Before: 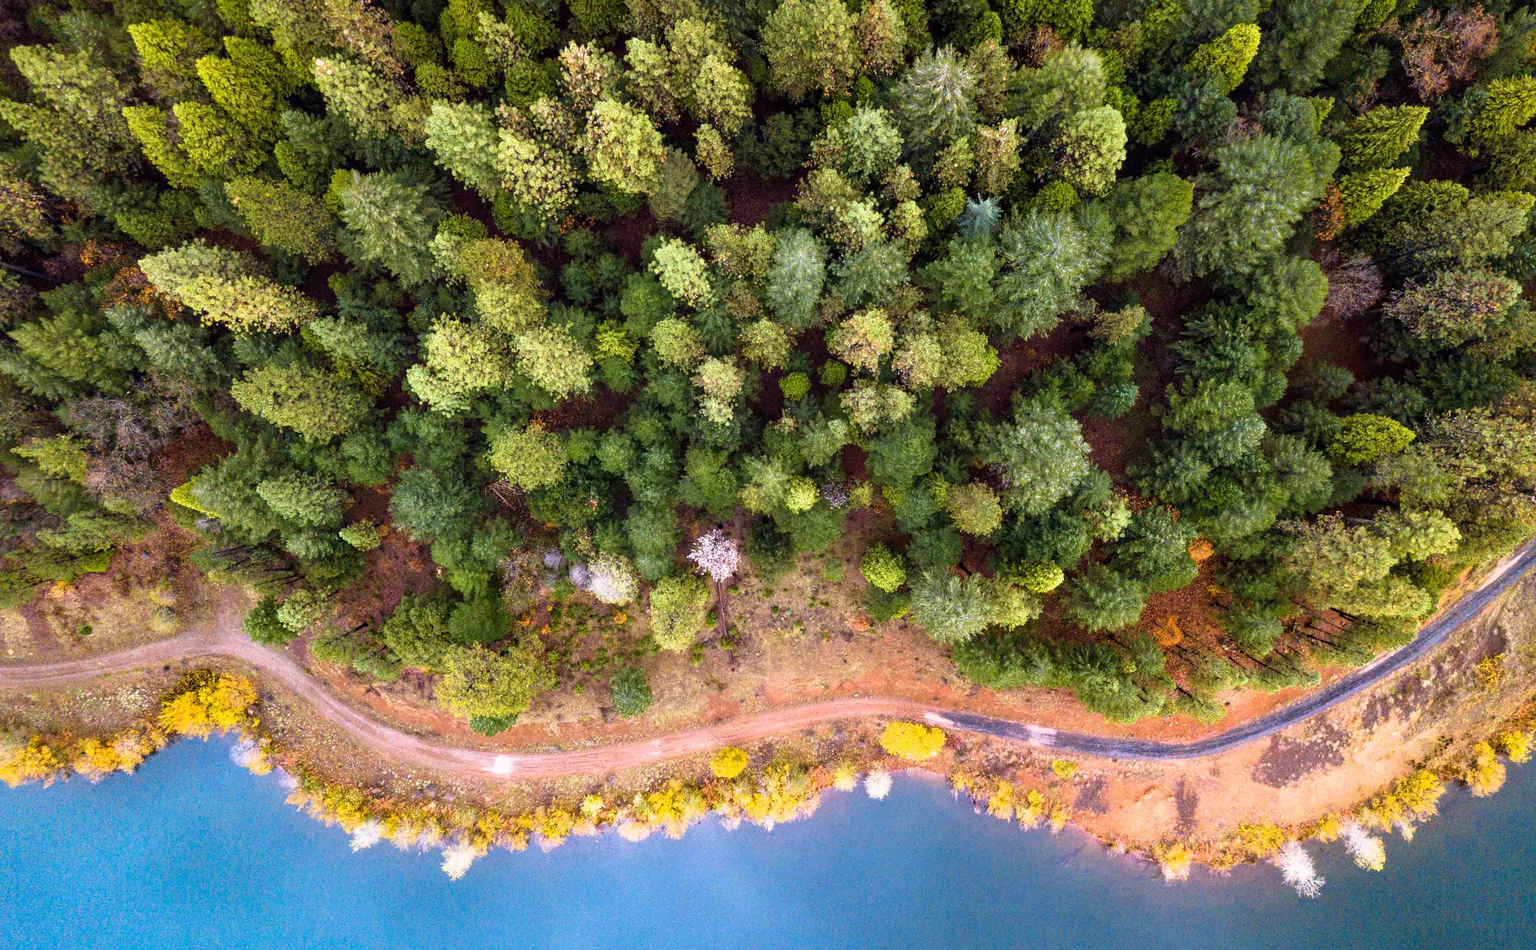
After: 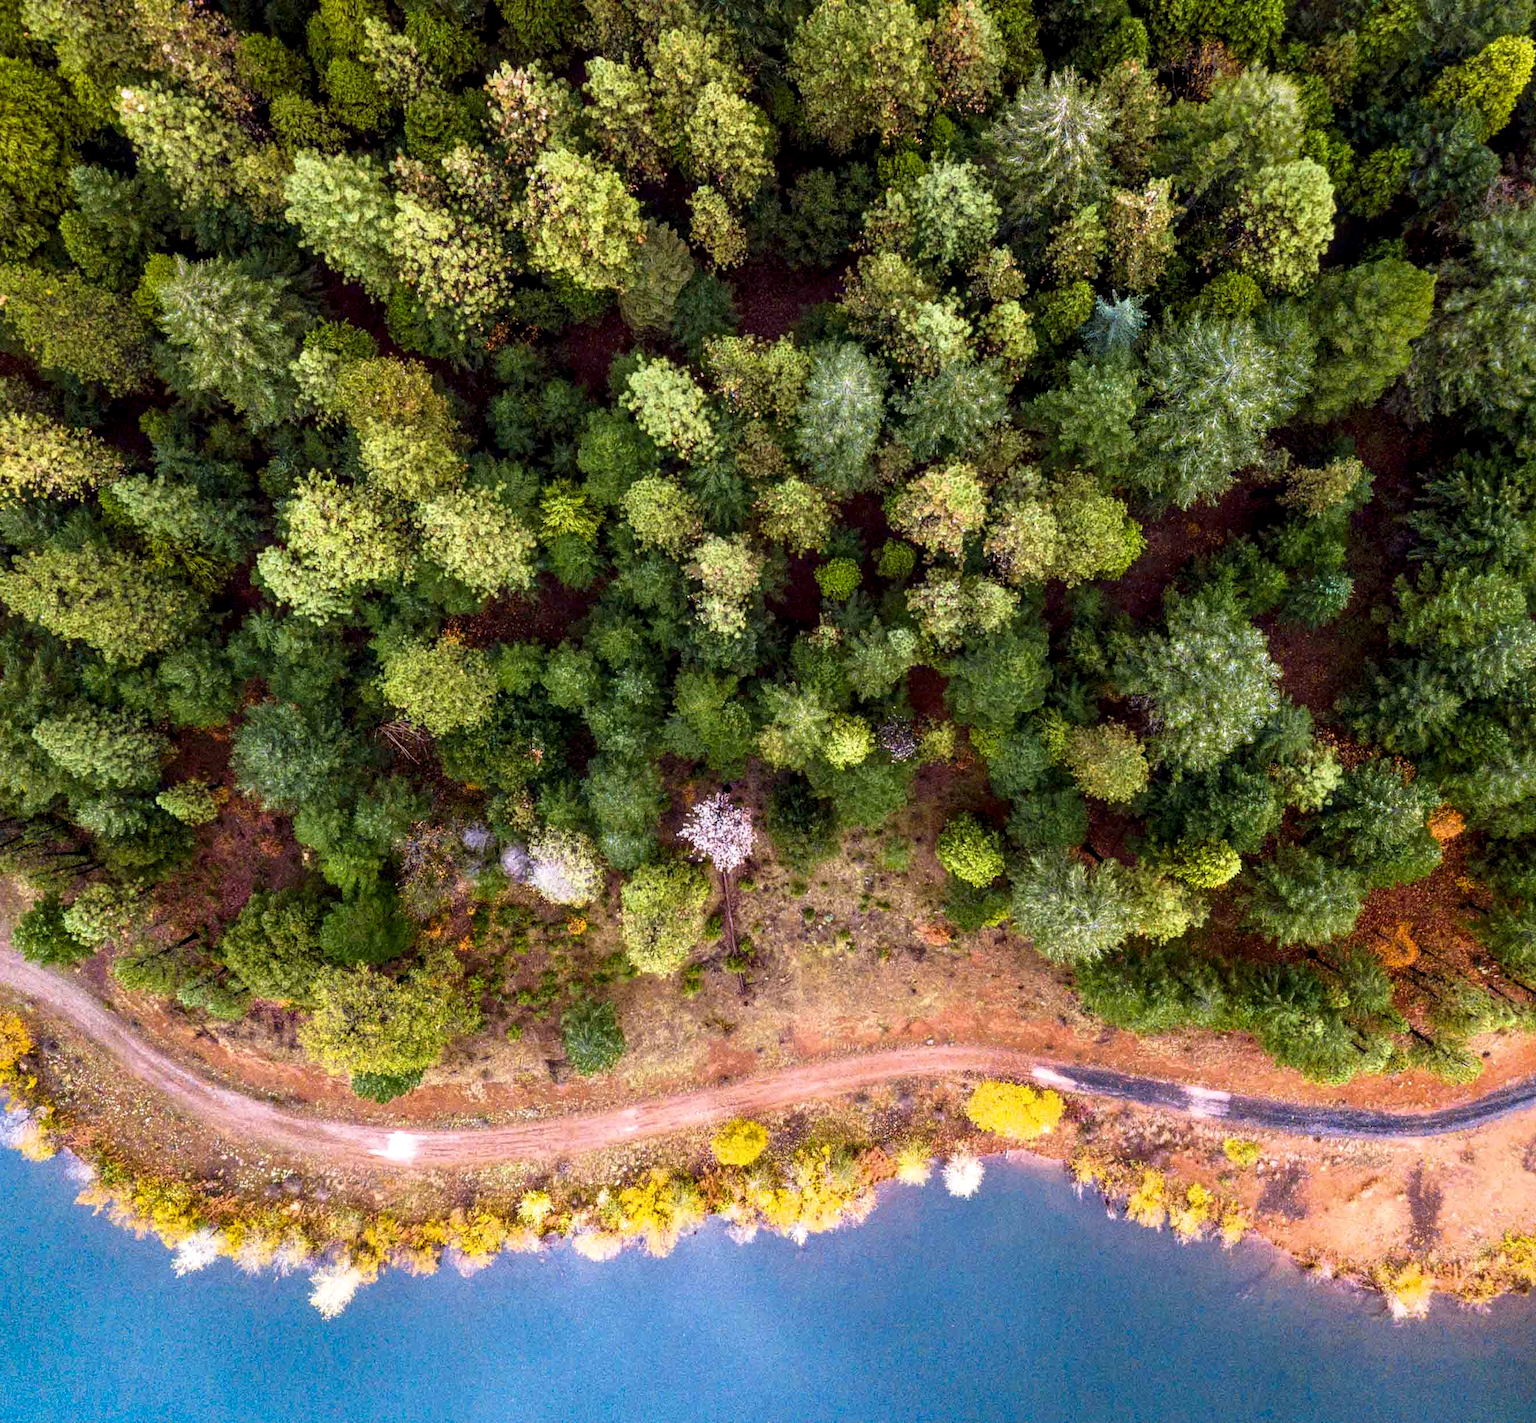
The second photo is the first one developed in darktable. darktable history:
contrast brightness saturation: brightness -0.088
crop and rotate: left 15.312%, right 17.894%
local contrast: on, module defaults
